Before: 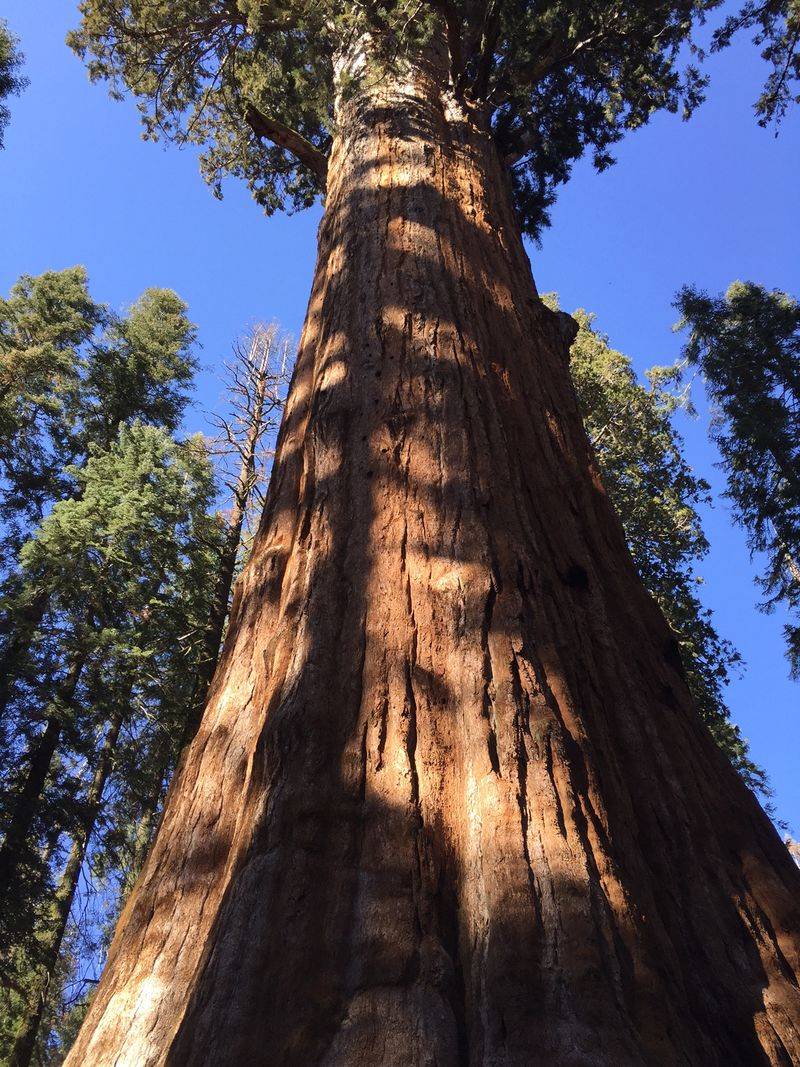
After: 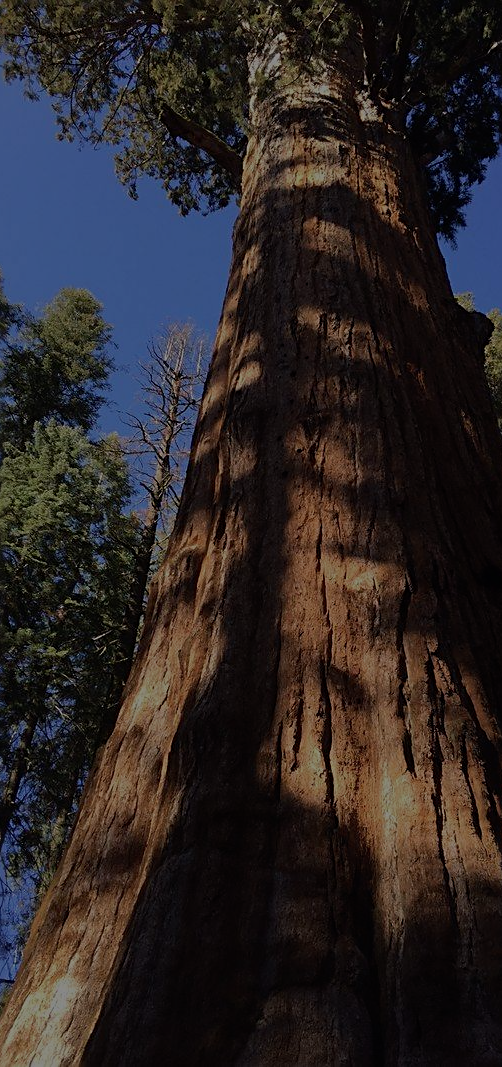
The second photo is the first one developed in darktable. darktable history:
crop: left 10.644%, right 26.528%
sharpen: on, module defaults
exposure: exposure -2.002 EV, compensate highlight preservation false
contrast equalizer: y [[0.5 ×4, 0.483, 0.43], [0.5 ×6], [0.5 ×6], [0 ×6], [0 ×6]]
